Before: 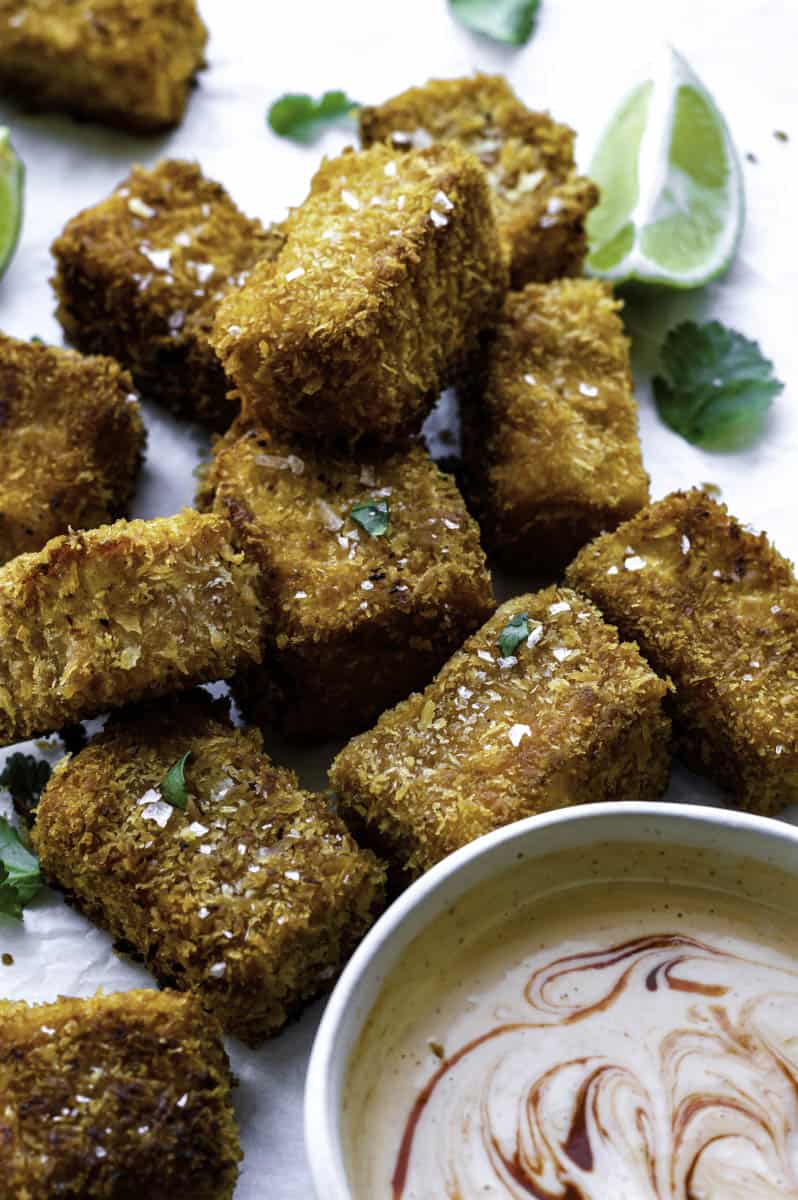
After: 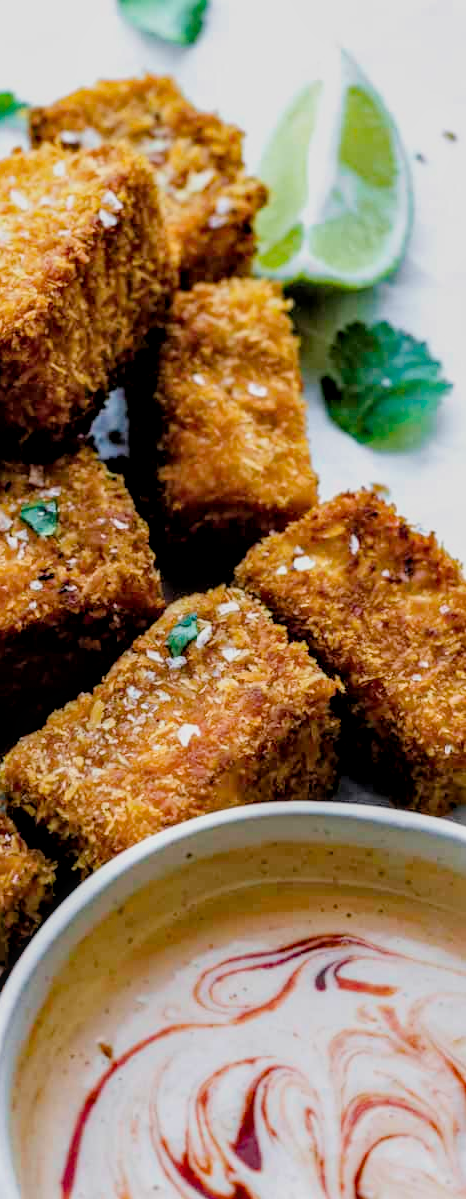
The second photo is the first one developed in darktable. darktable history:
local contrast: on, module defaults
crop: left 41.495%
exposure: exposure 0.132 EV, compensate exposure bias true, compensate highlight preservation false
filmic rgb: black relative exposure -4.73 EV, white relative exposure 4.06 EV, hardness 2.79, iterations of high-quality reconstruction 0
haze removal: adaptive false
